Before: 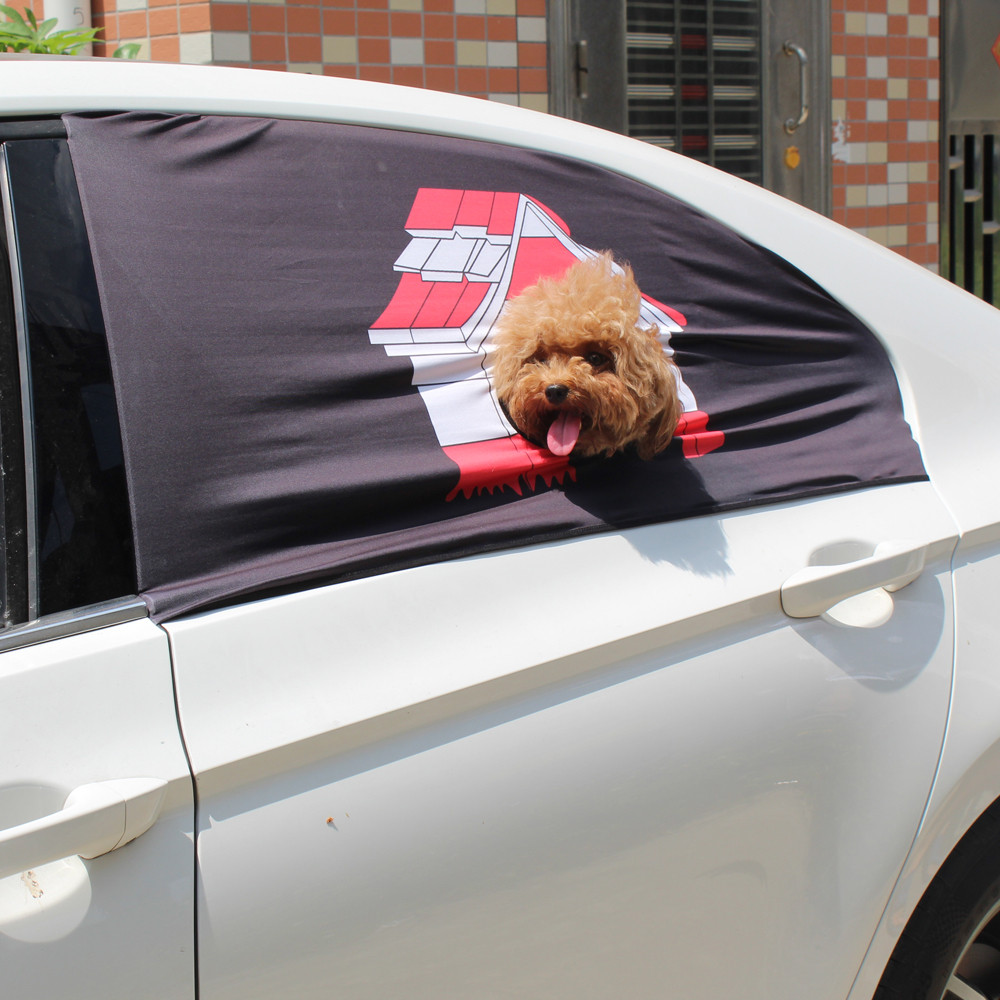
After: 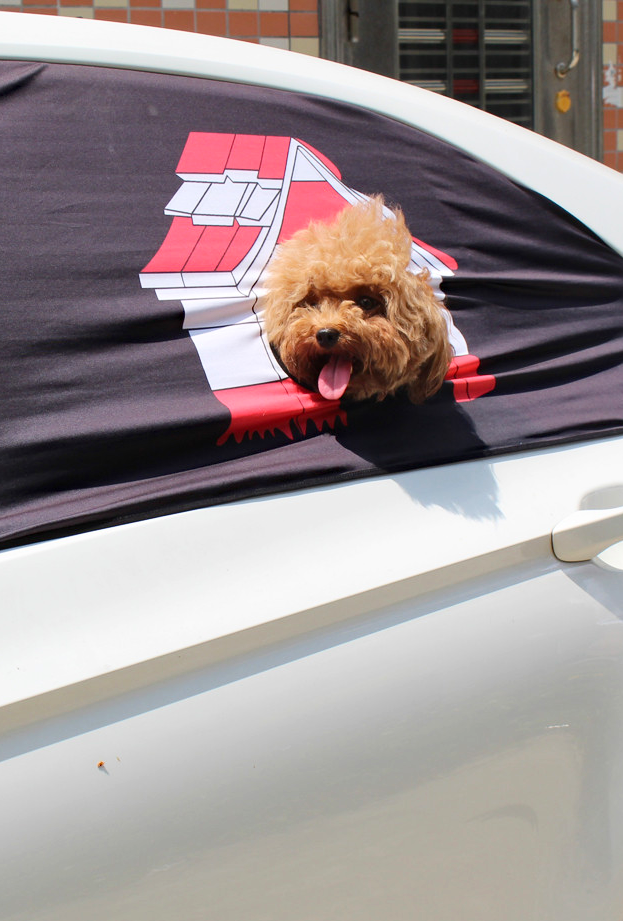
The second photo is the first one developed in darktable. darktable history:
haze removal: compatibility mode true, adaptive false
crop and rotate: left 22.918%, top 5.629%, right 14.711%, bottom 2.247%
contrast brightness saturation: contrast 0.15, brightness 0.05
